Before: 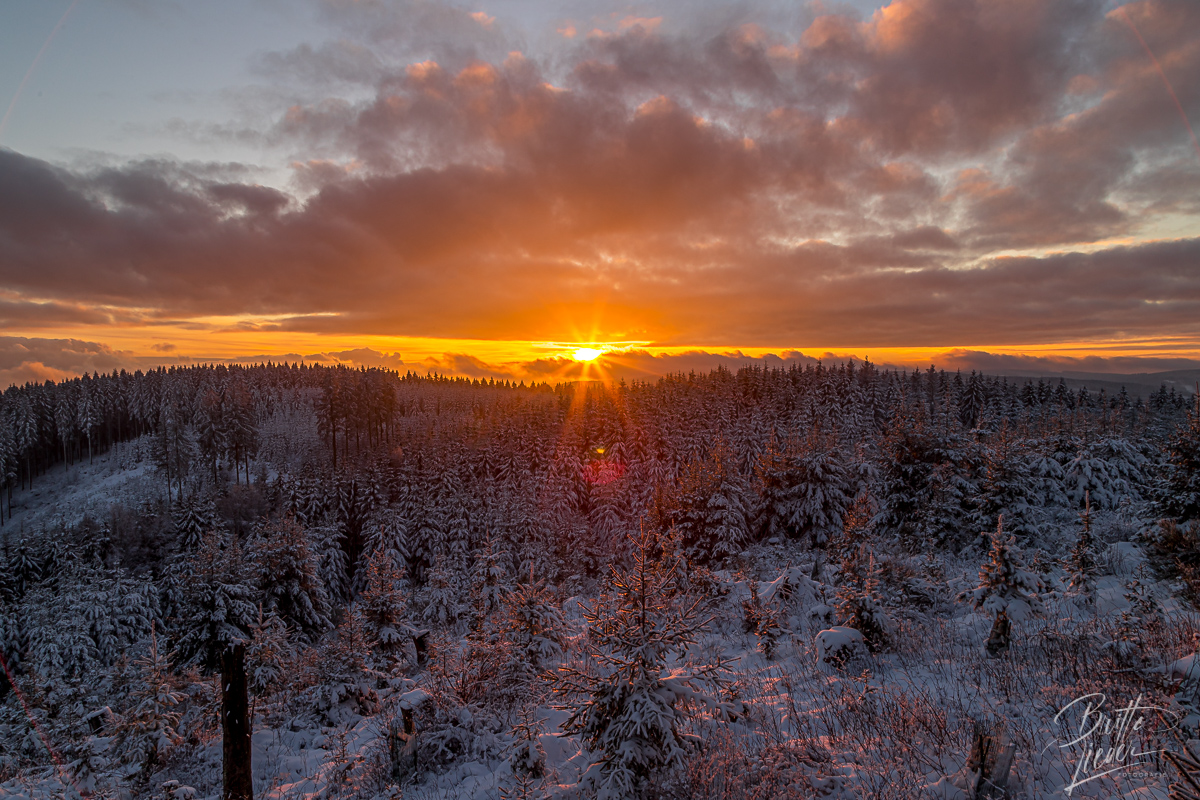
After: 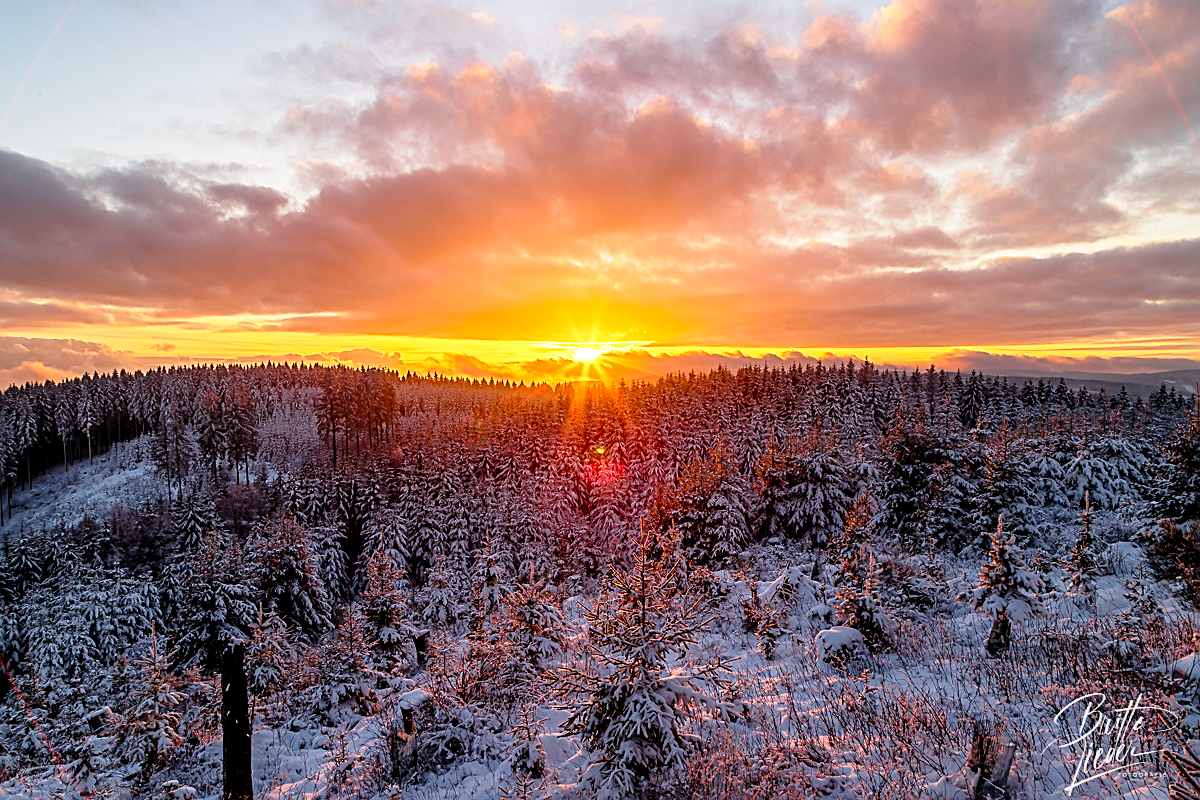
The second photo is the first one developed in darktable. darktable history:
base curve: curves: ch0 [(0, 0) (0.012, 0.01) (0.073, 0.168) (0.31, 0.711) (0.645, 0.957) (1, 1)], preserve colors none
levels: levels [0.018, 0.493, 1]
sharpen: on, module defaults
